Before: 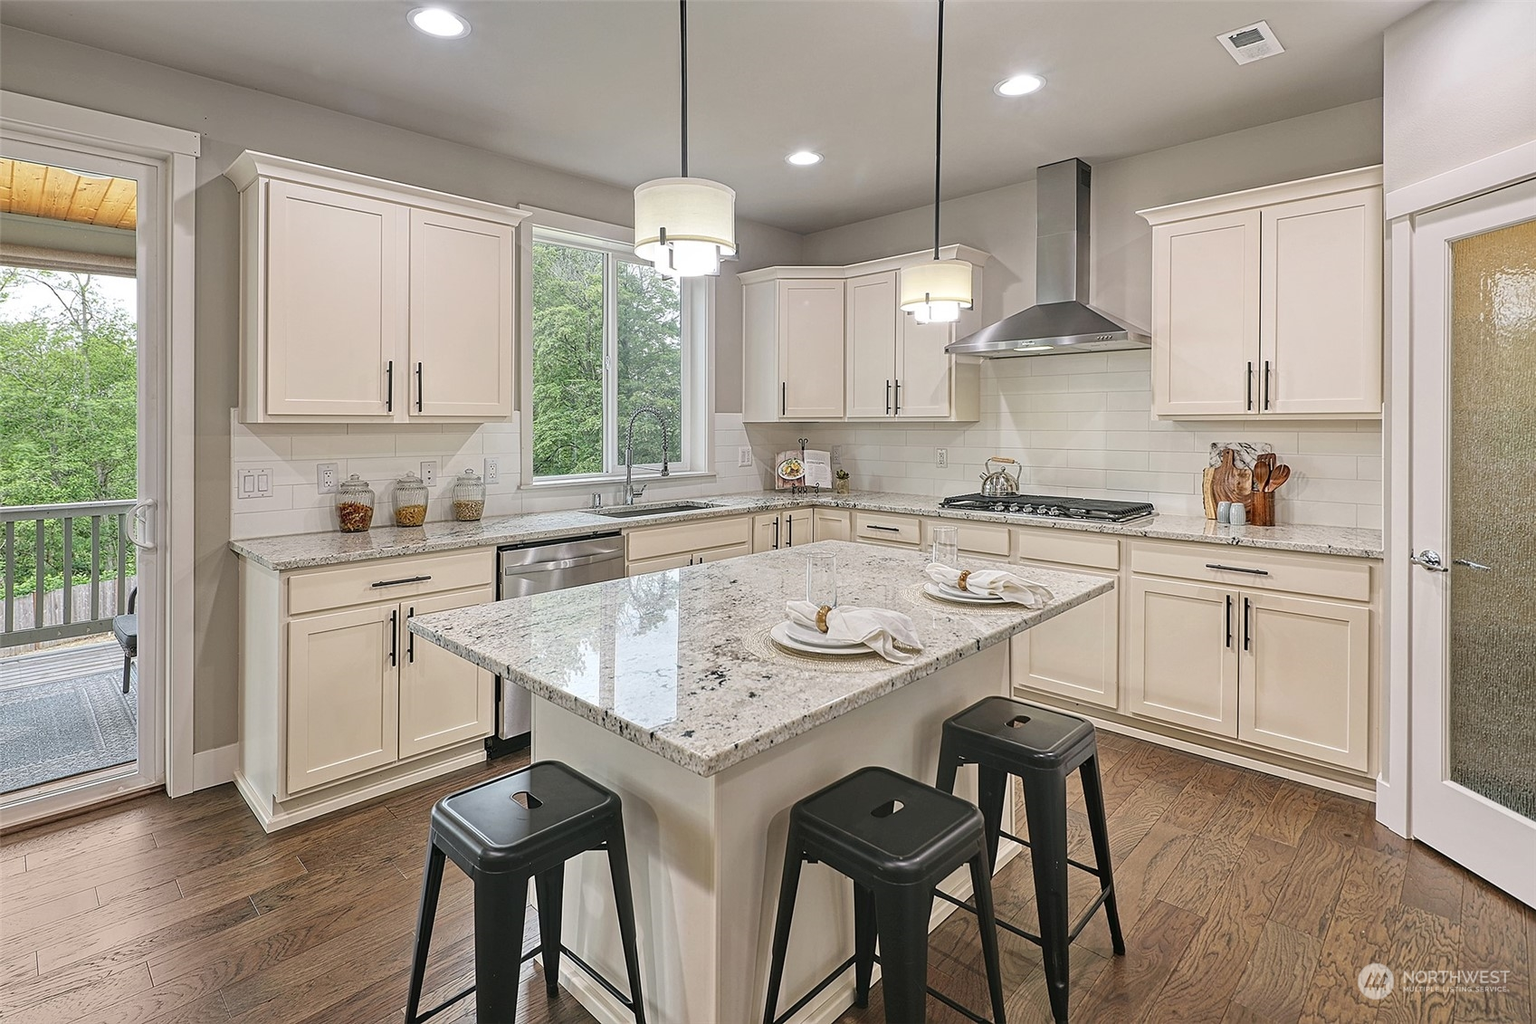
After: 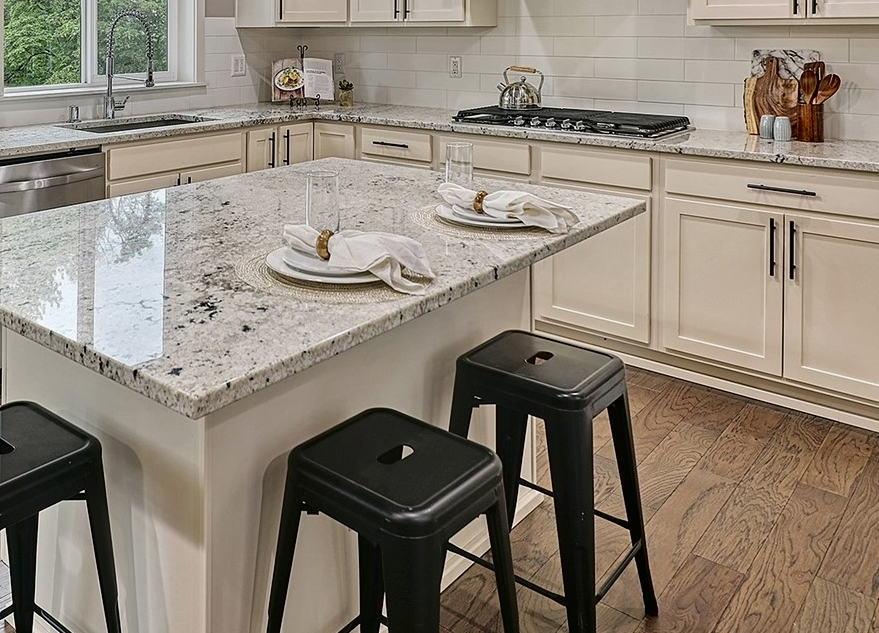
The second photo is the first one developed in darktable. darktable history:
fill light: exposure -2 EV, width 8.6
crop: left 34.479%, top 38.822%, right 13.718%, bottom 5.172%
shadows and highlights: shadows 43.71, white point adjustment -1.46, soften with gaussian
